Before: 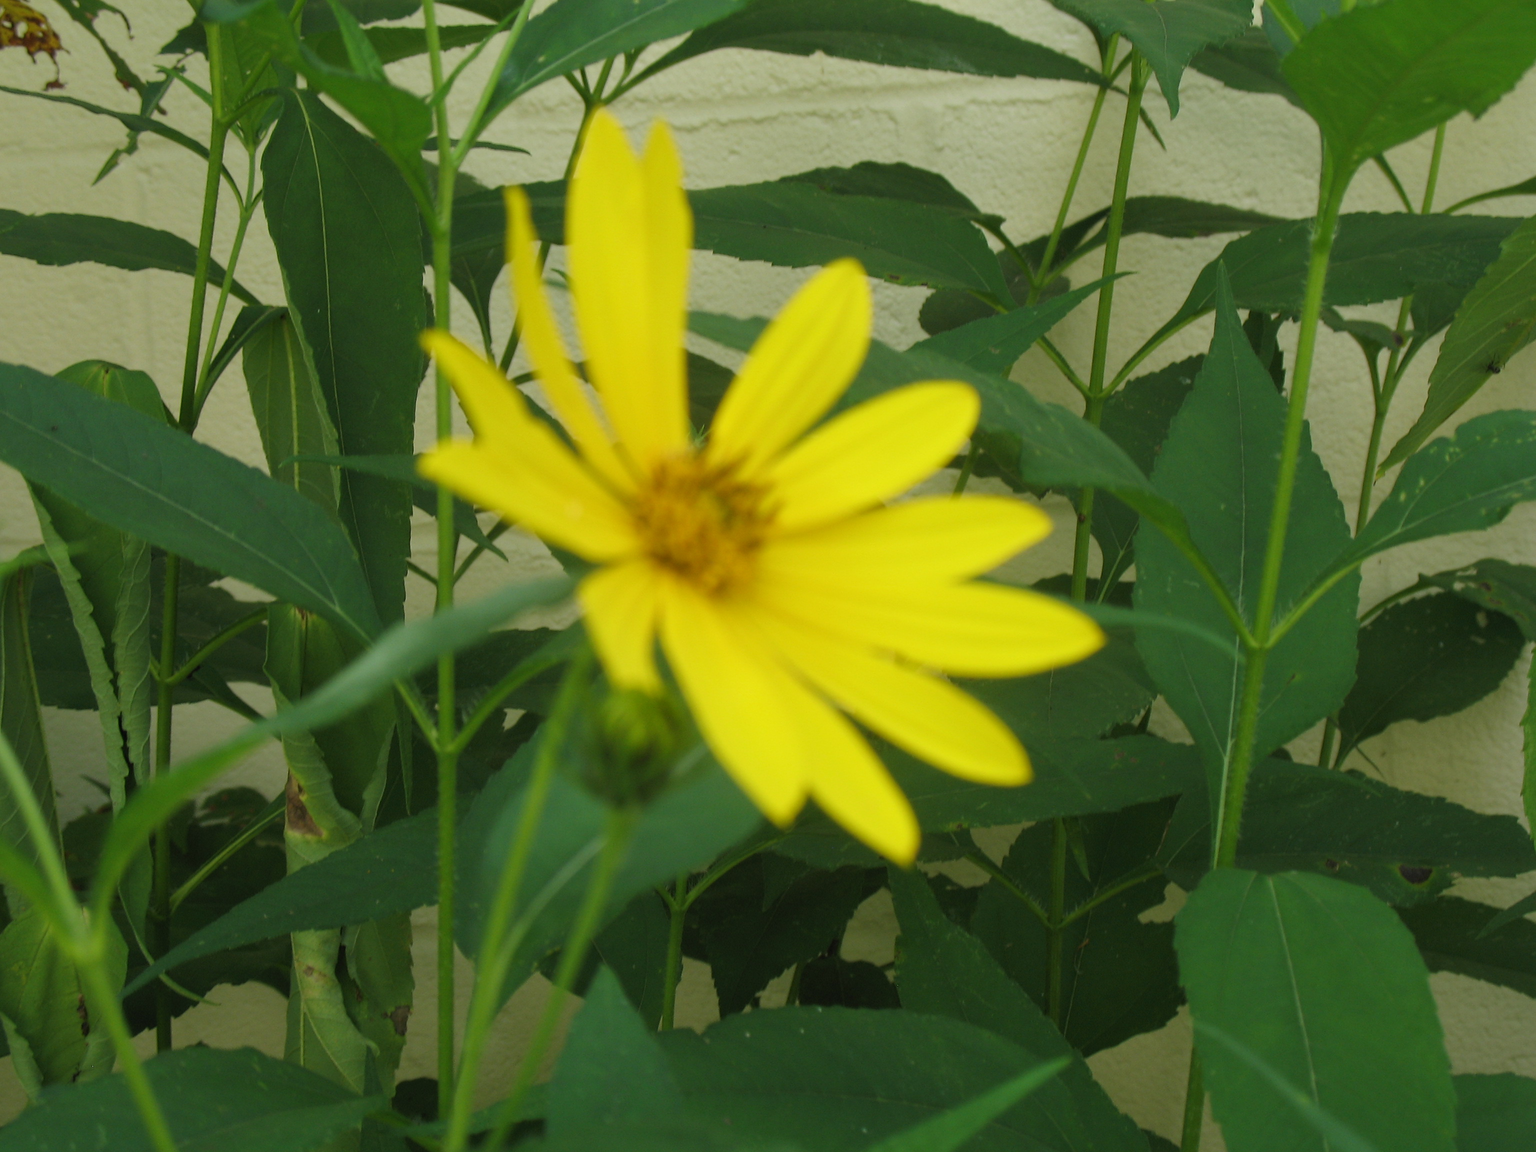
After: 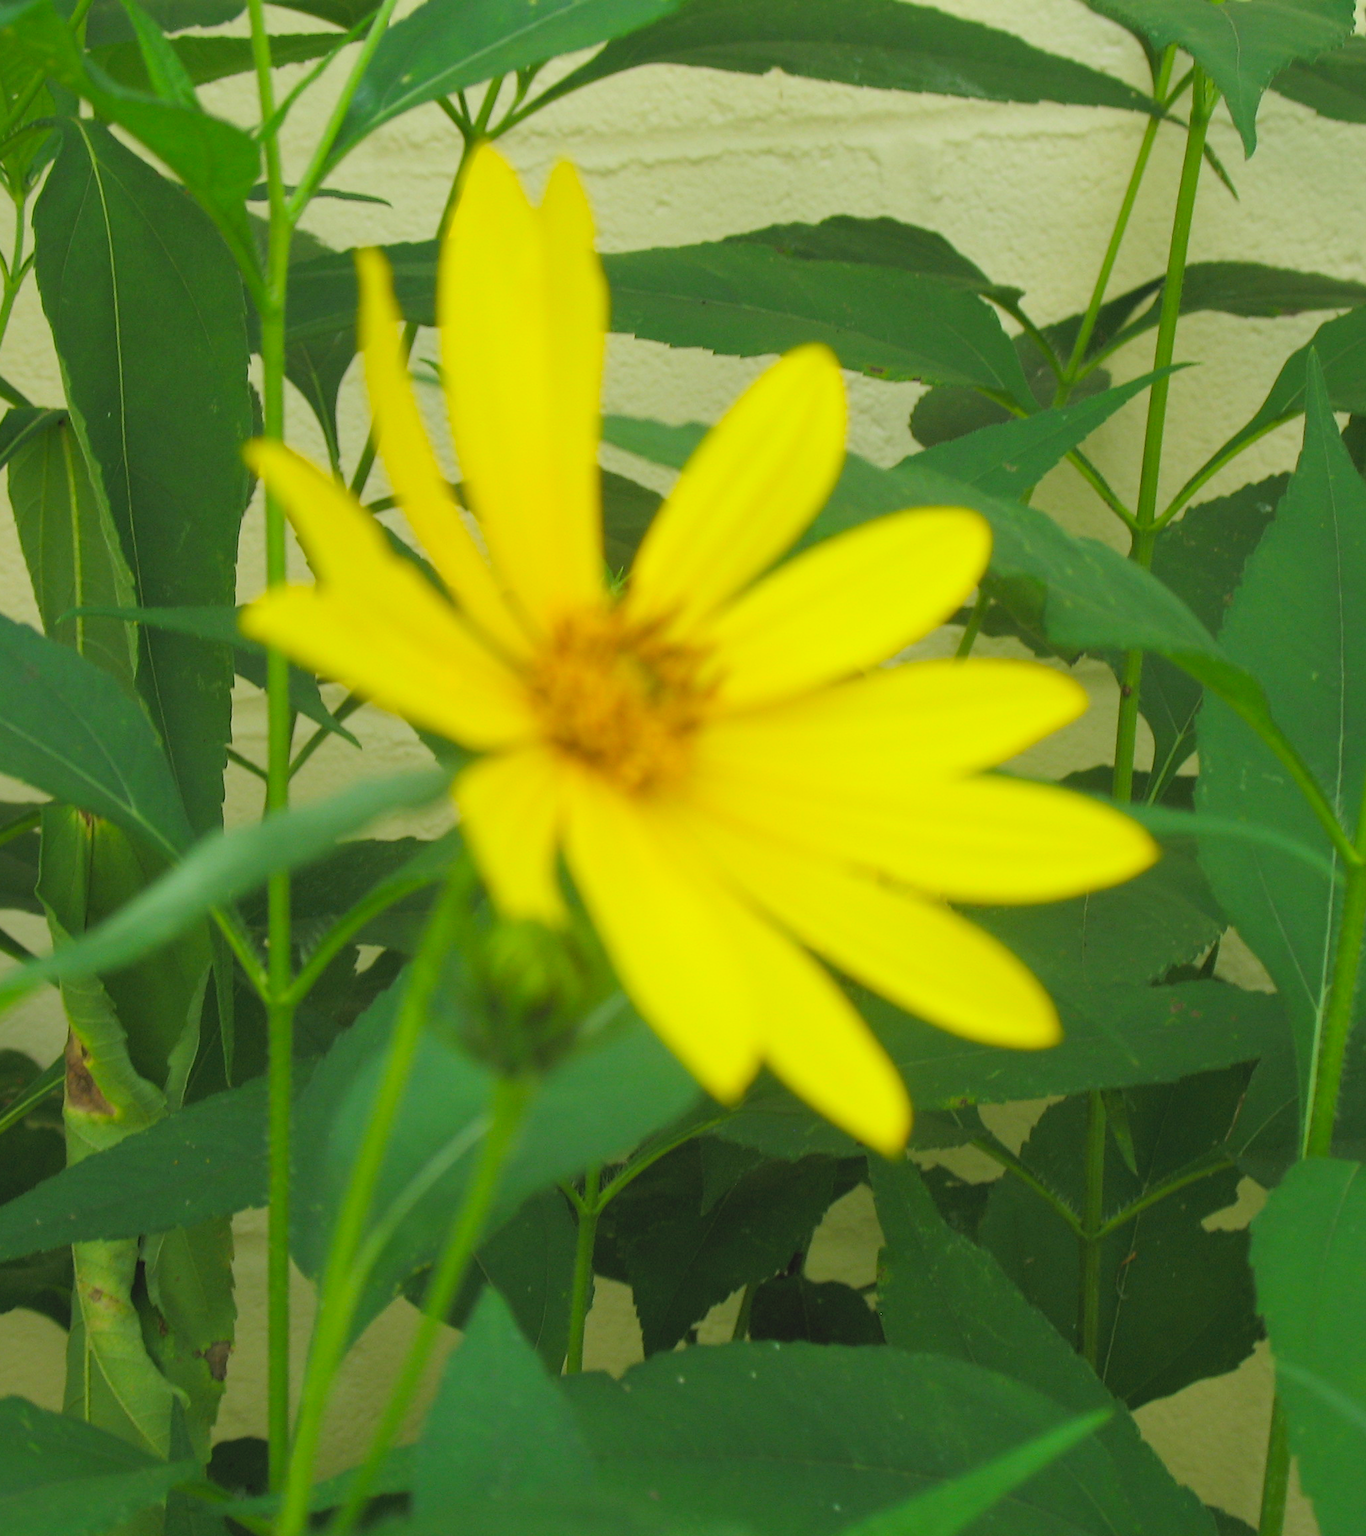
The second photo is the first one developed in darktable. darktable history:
contrast brightness saturation: contrast 0.07, brightness 0.18, saturation 0.4
crop and rotate: left 15.446%, right 17.836%
